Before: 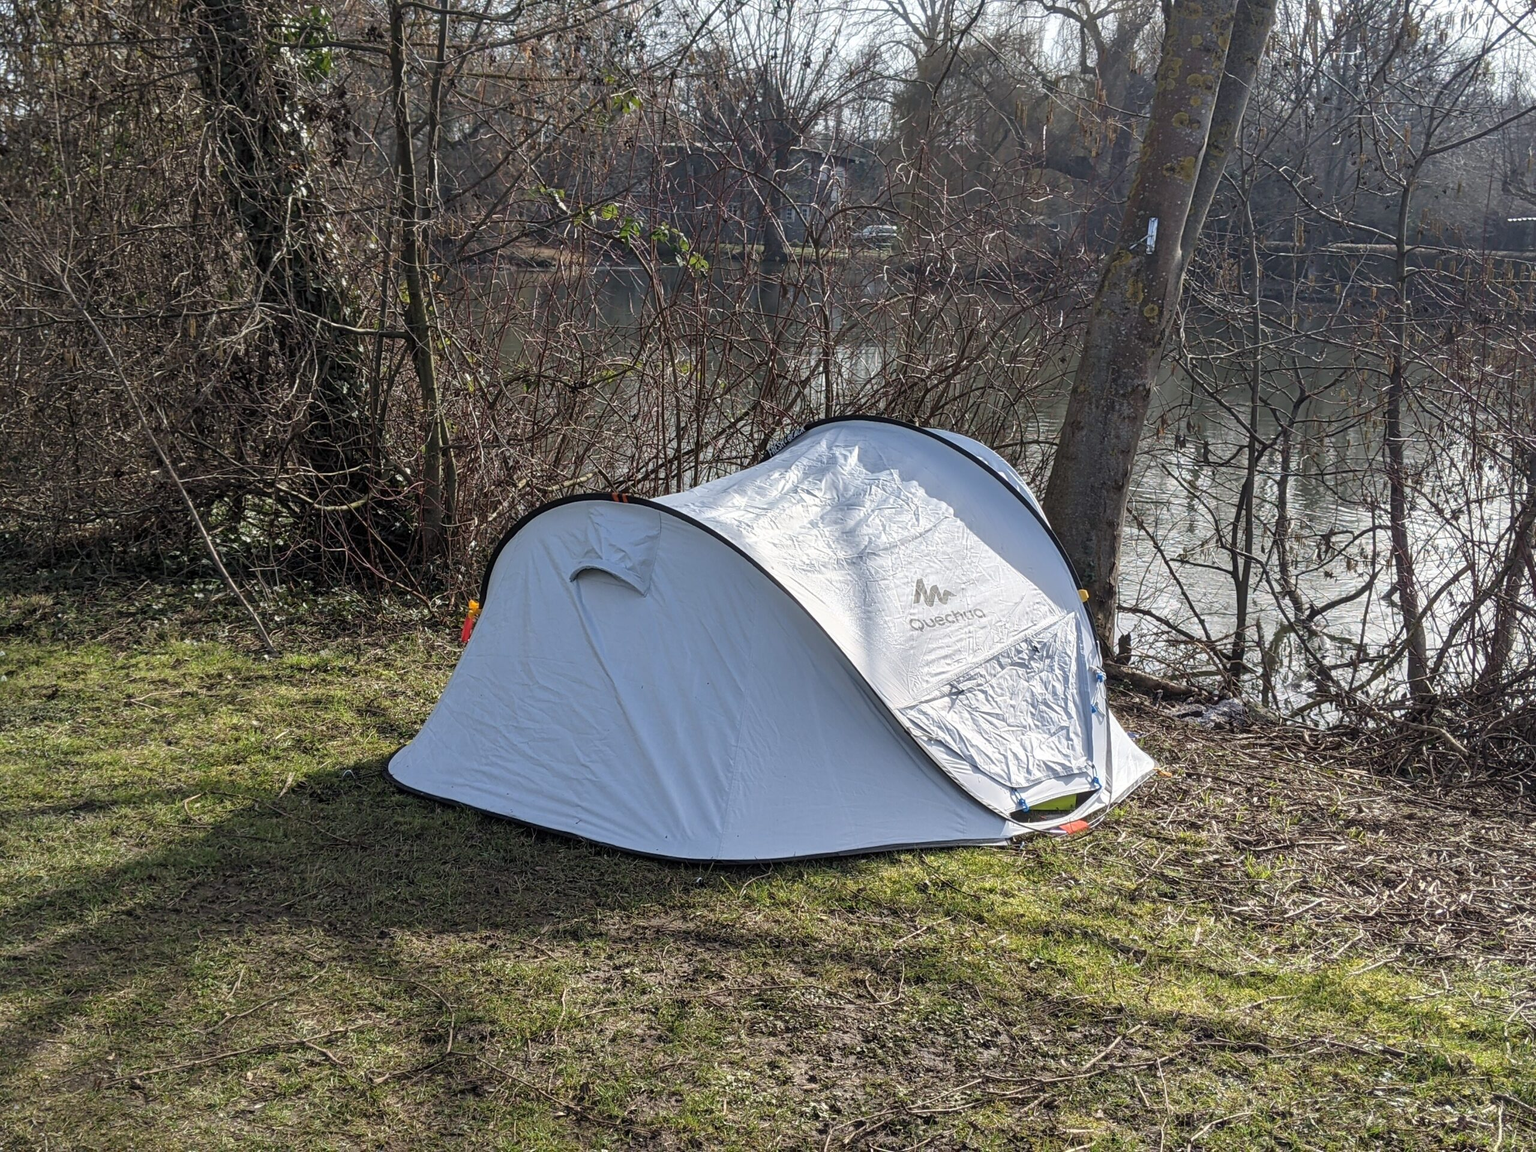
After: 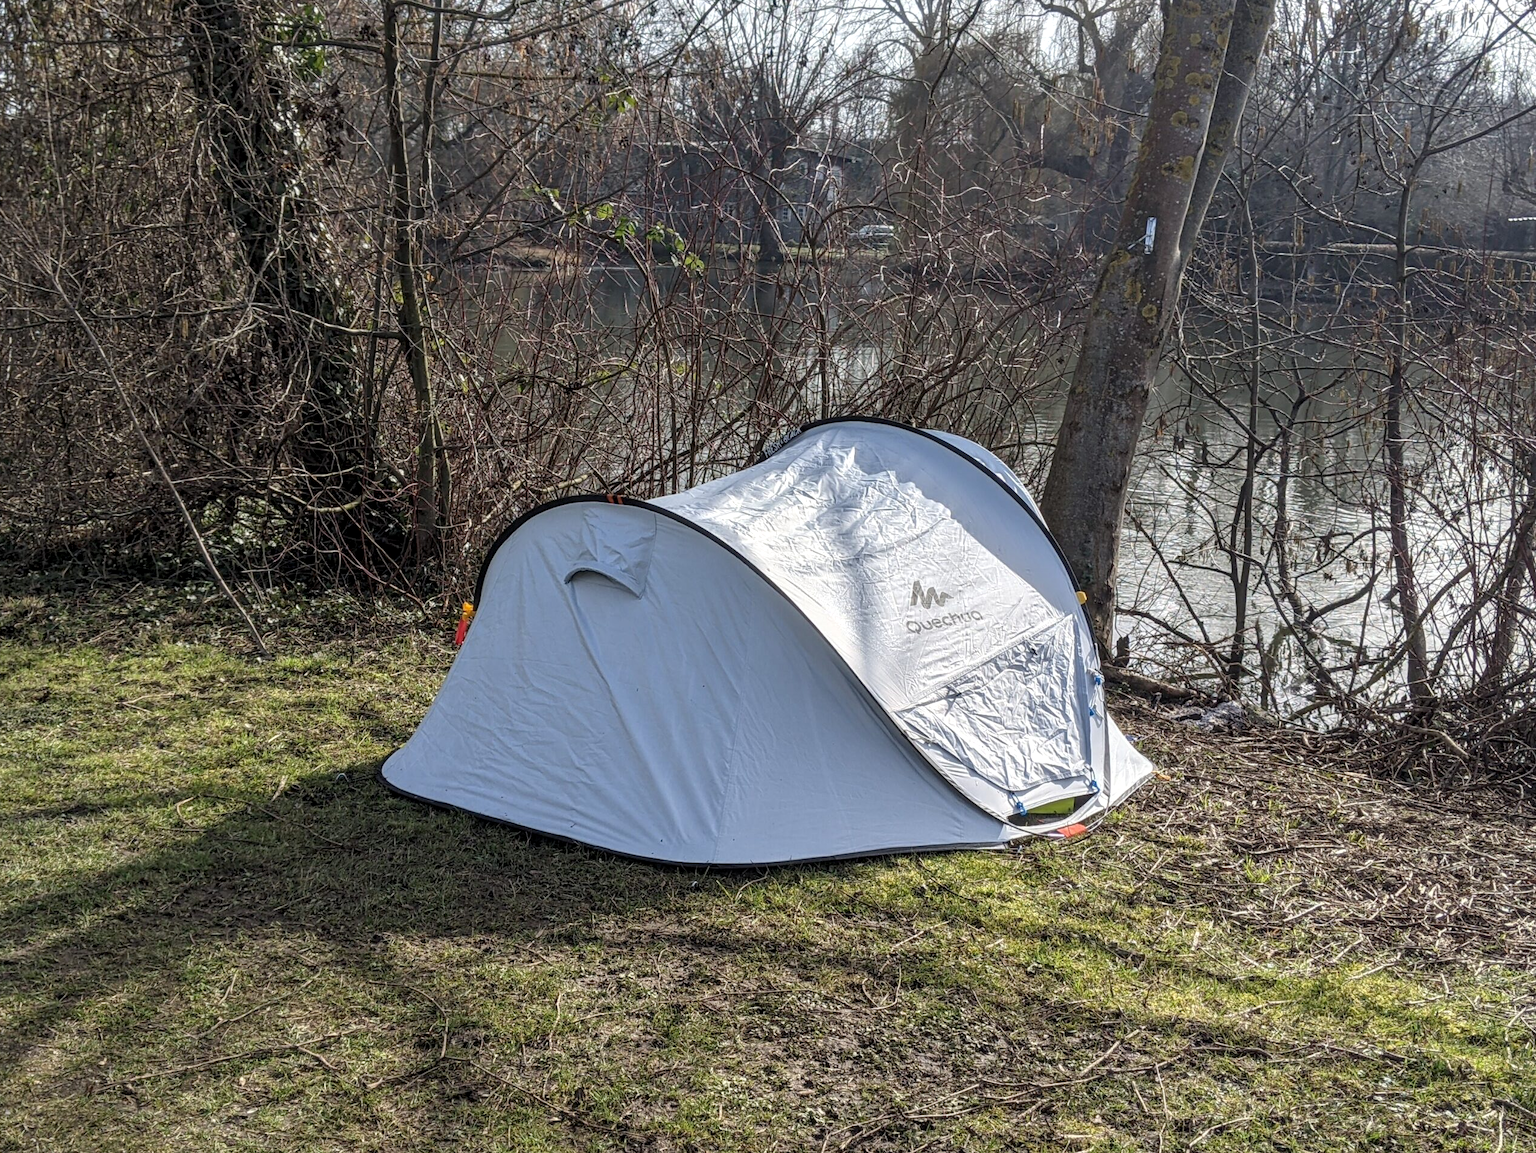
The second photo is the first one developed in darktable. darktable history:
local contrast: on, module defaults
crop and rotate: left 0.614%, top 0.179%, bottom 0.309%
